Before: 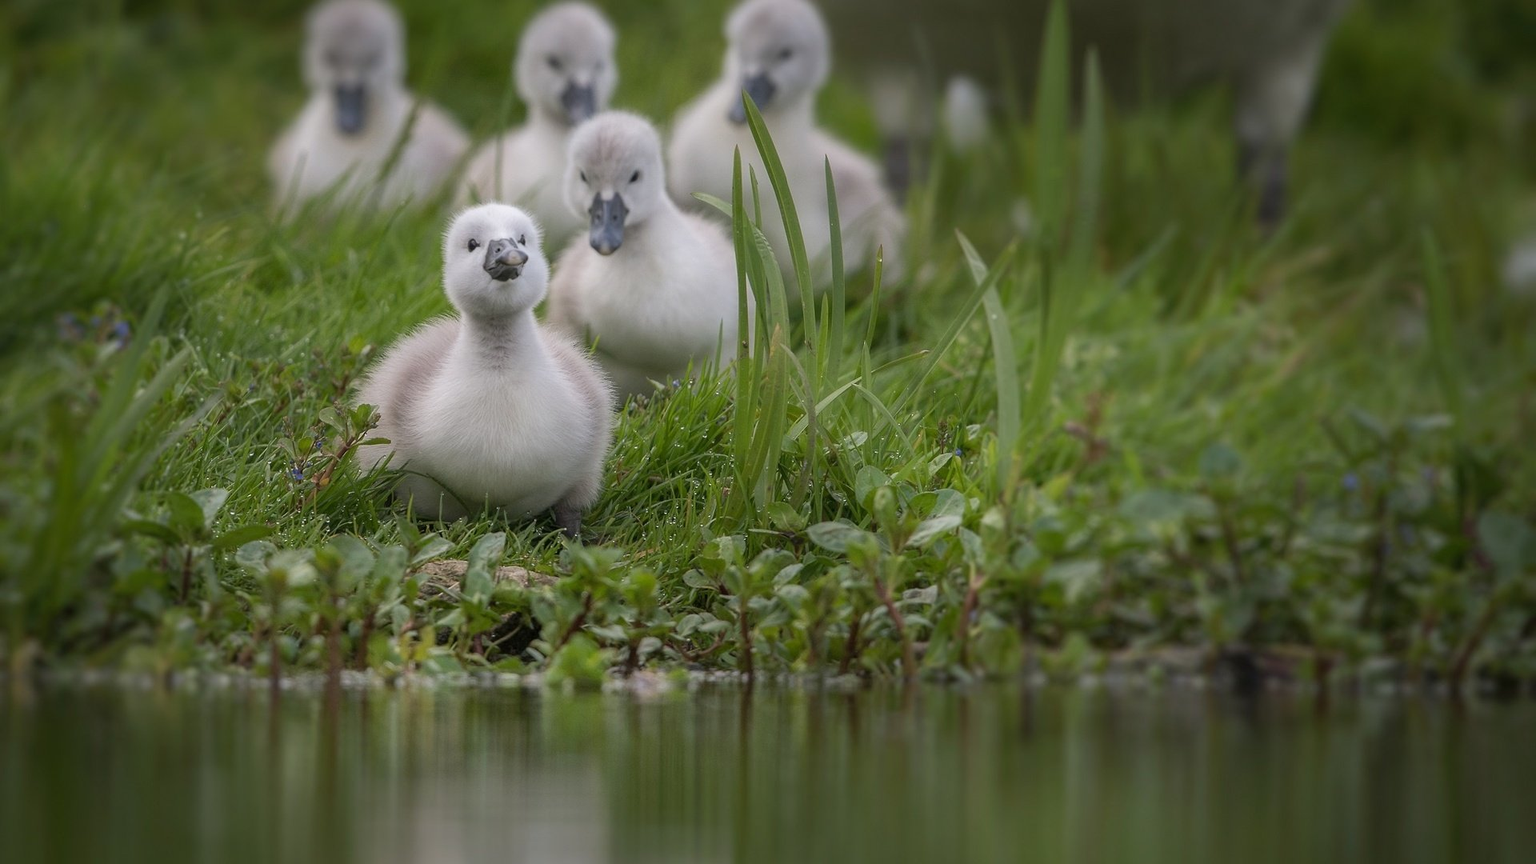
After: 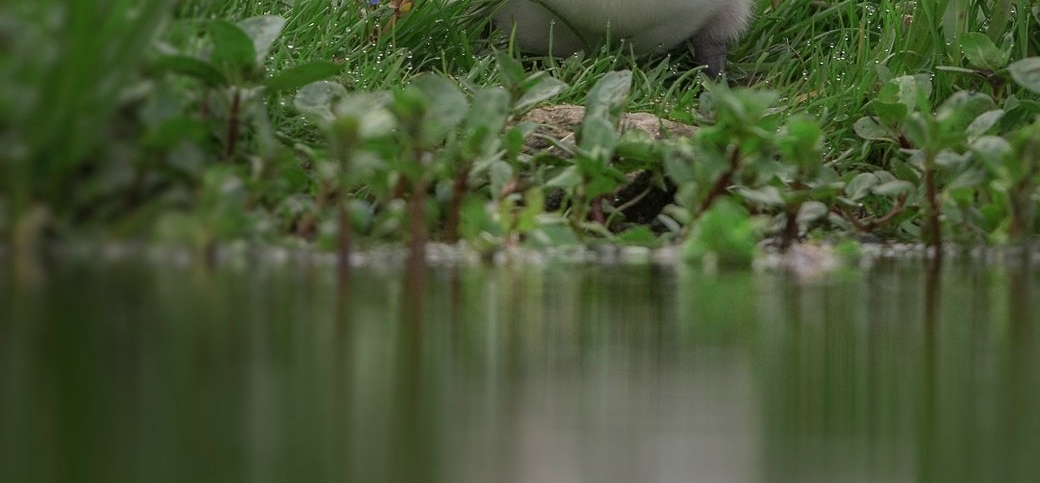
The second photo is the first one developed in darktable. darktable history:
crop and rotate: top 55.14%, right 45.812%, bottom 0.121%
color zones: curves: ch2 [(0, 0.5) (0.143, 0.517) (0.286, 0.571) (0.429, 0.522) (0.571, 0.5) (0.714, 0.5) (0.857, 0.5) (1, 0.5)]
